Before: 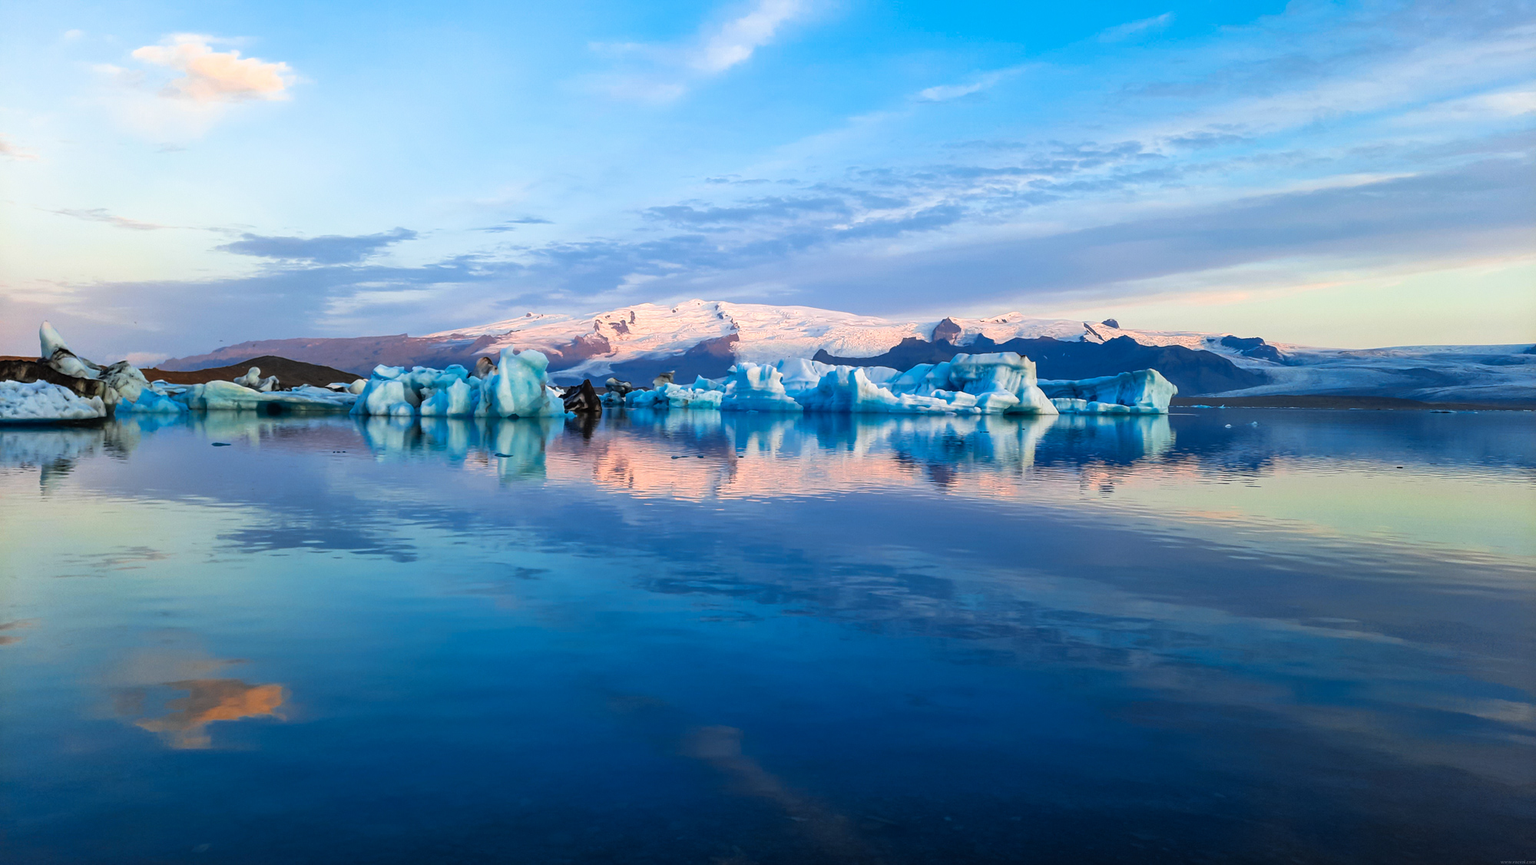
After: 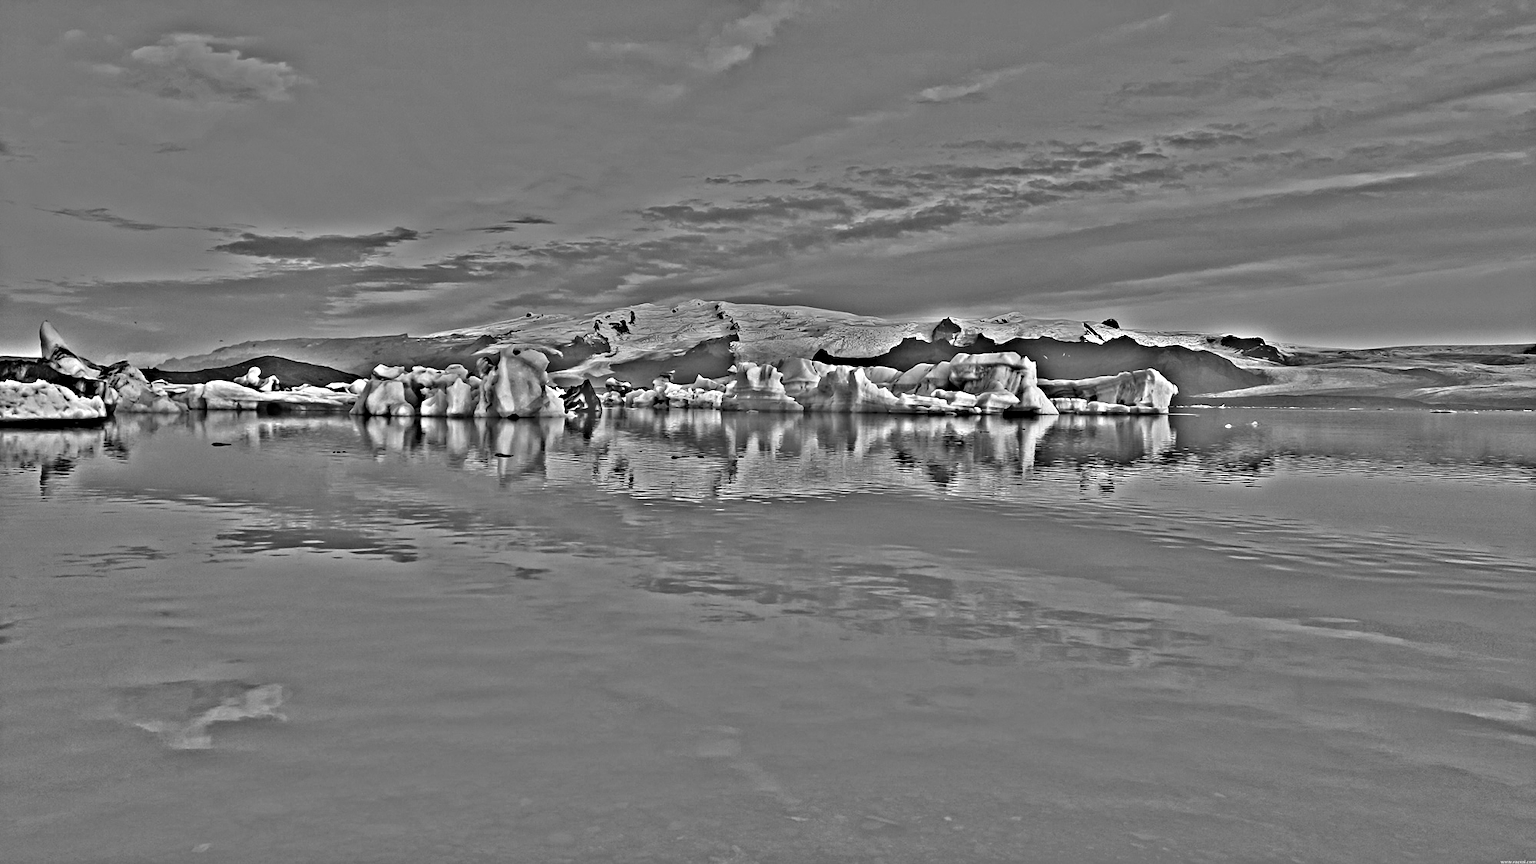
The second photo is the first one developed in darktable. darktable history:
sharpen: amount 0.2
highpass: on, module defaults
